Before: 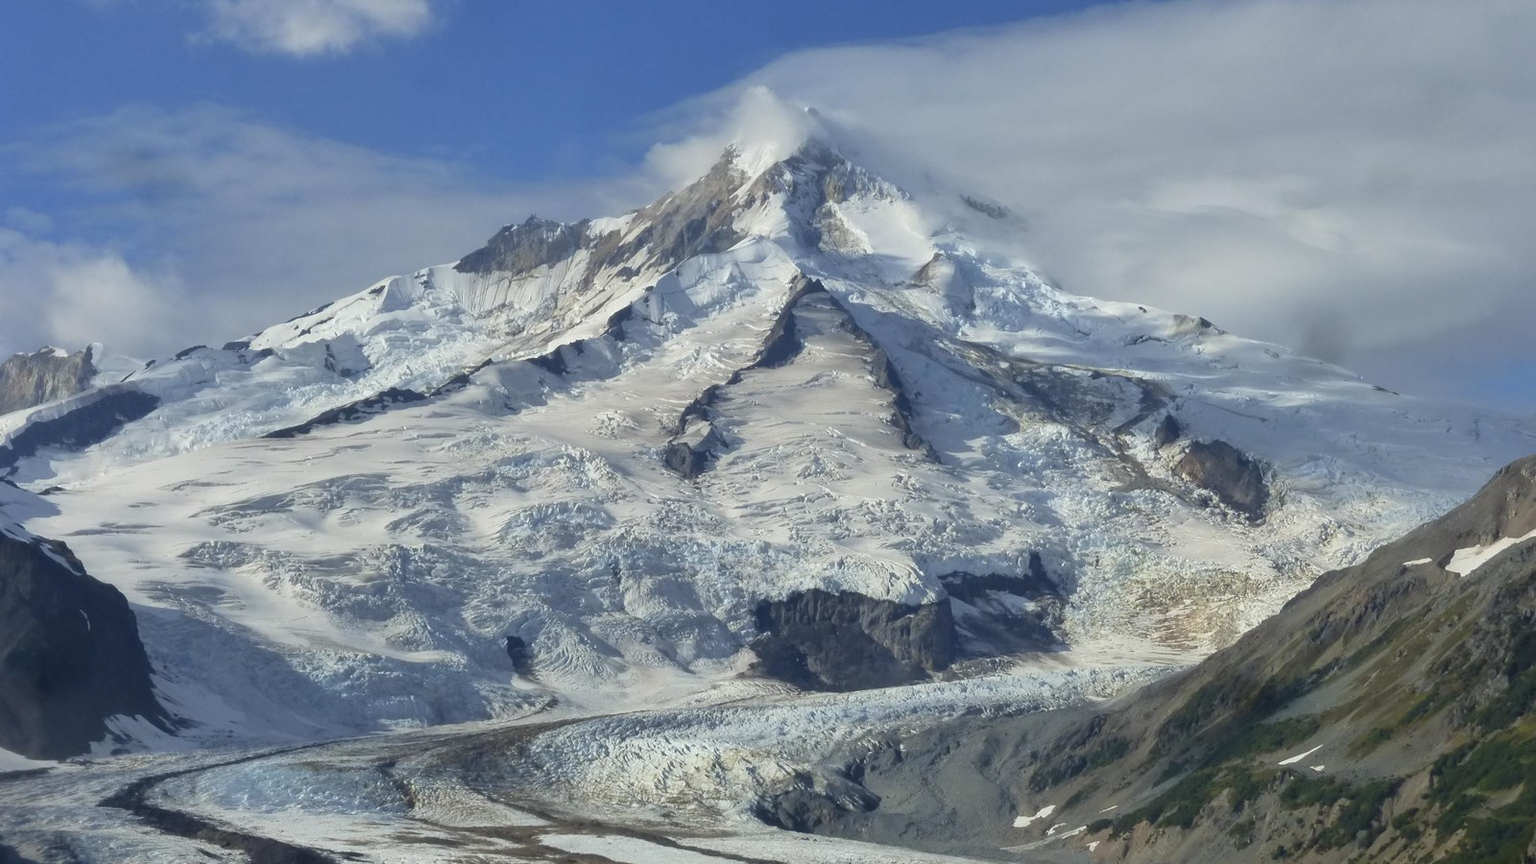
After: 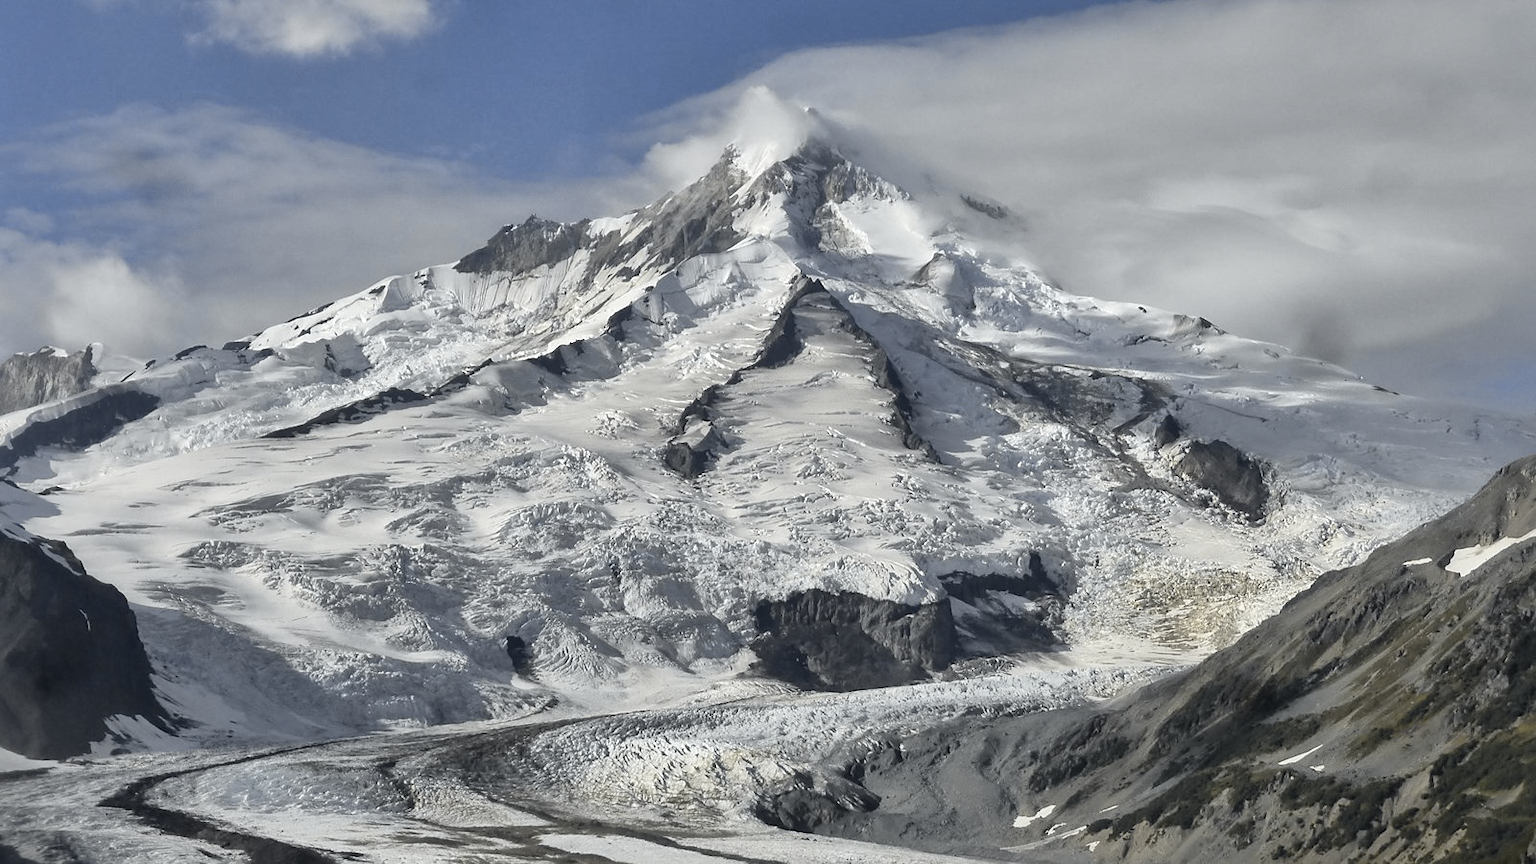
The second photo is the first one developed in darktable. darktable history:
tone curve: curves: ch0 [(0, 0.012) (0.036, 0.035) (0.274, 0.288) (0.504, 0.536) (0.844, 0.84) (1, 0.983)]; ch1 [(0, 0) (0.389, 0.403) (0.462, 0.486) (0.499, 0.498) (0.511, 0.502) (0.536, 0.547) (0.567, 0.588) (0.626, 0.645) (0.749, 0.781) (1, 1)]; ch2 [(0, 0) (0.457, 0.486) (0.5, 0.5) (0.56, 0.551) (0.615, 0.607) (0.704, 0.732) (1, 1)], color space Lab, independent channels, preserve colors none
color zones: curves: ch1 [(0, 0.469) (0.001, 0.469) (0.12, 0.446) (0.248, 0.469) (0.5, 0.5) (0.748, 0.5) (0.999, 0.469) (1, 0.469)]
local contrast: mode bilateral grid, contrast 51, coarseness 49, detail 150%, midtone range 0.2
sharpen: radius 1.474, amount 0.41, threshold 1.446
